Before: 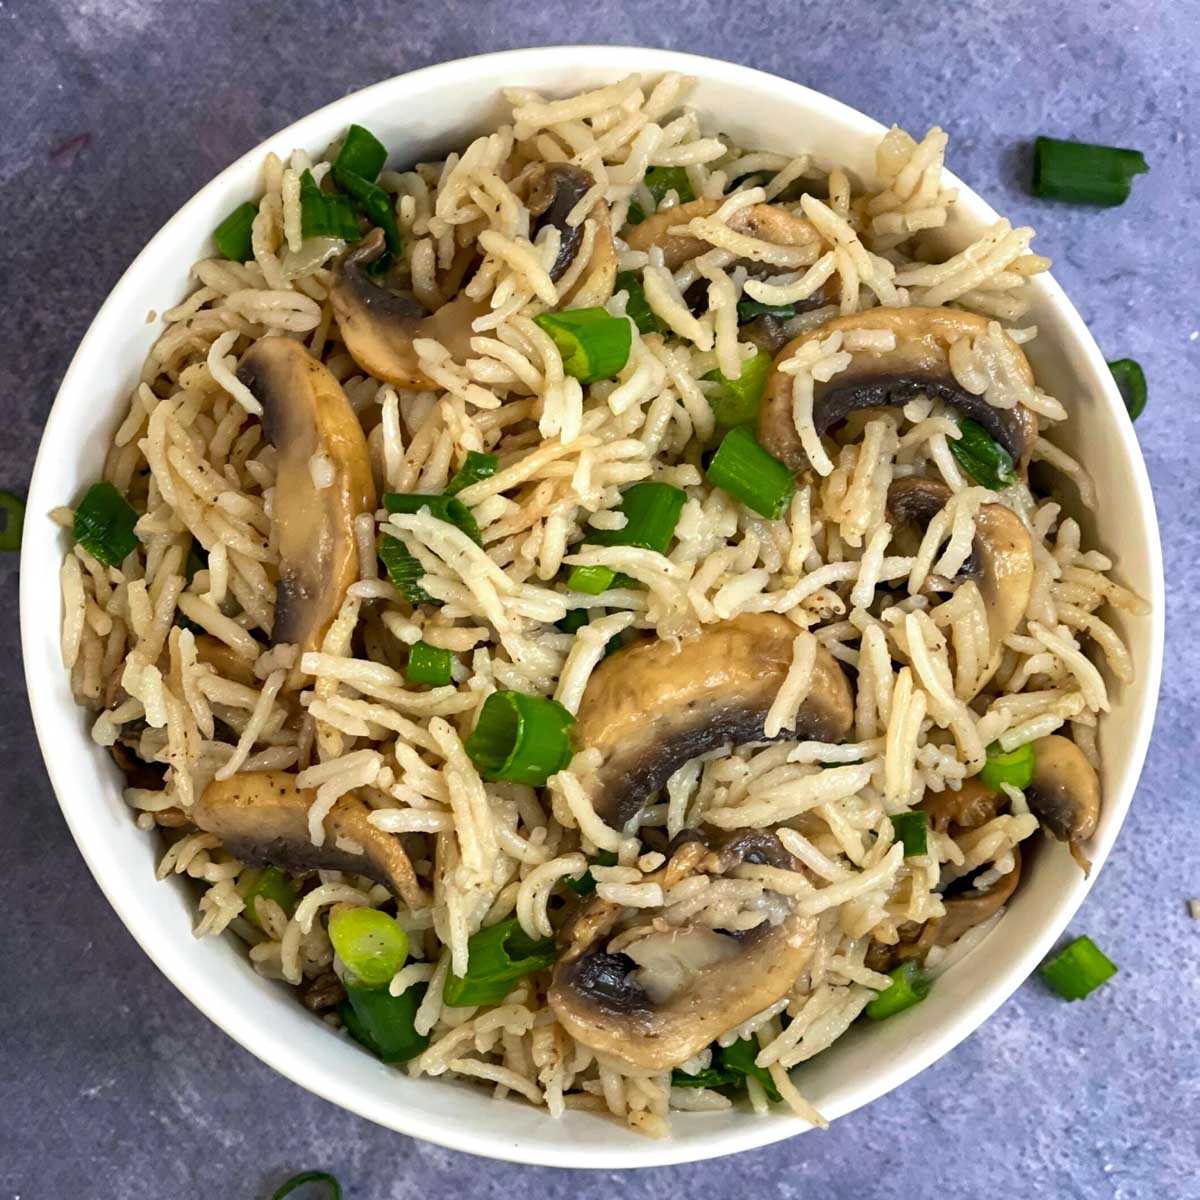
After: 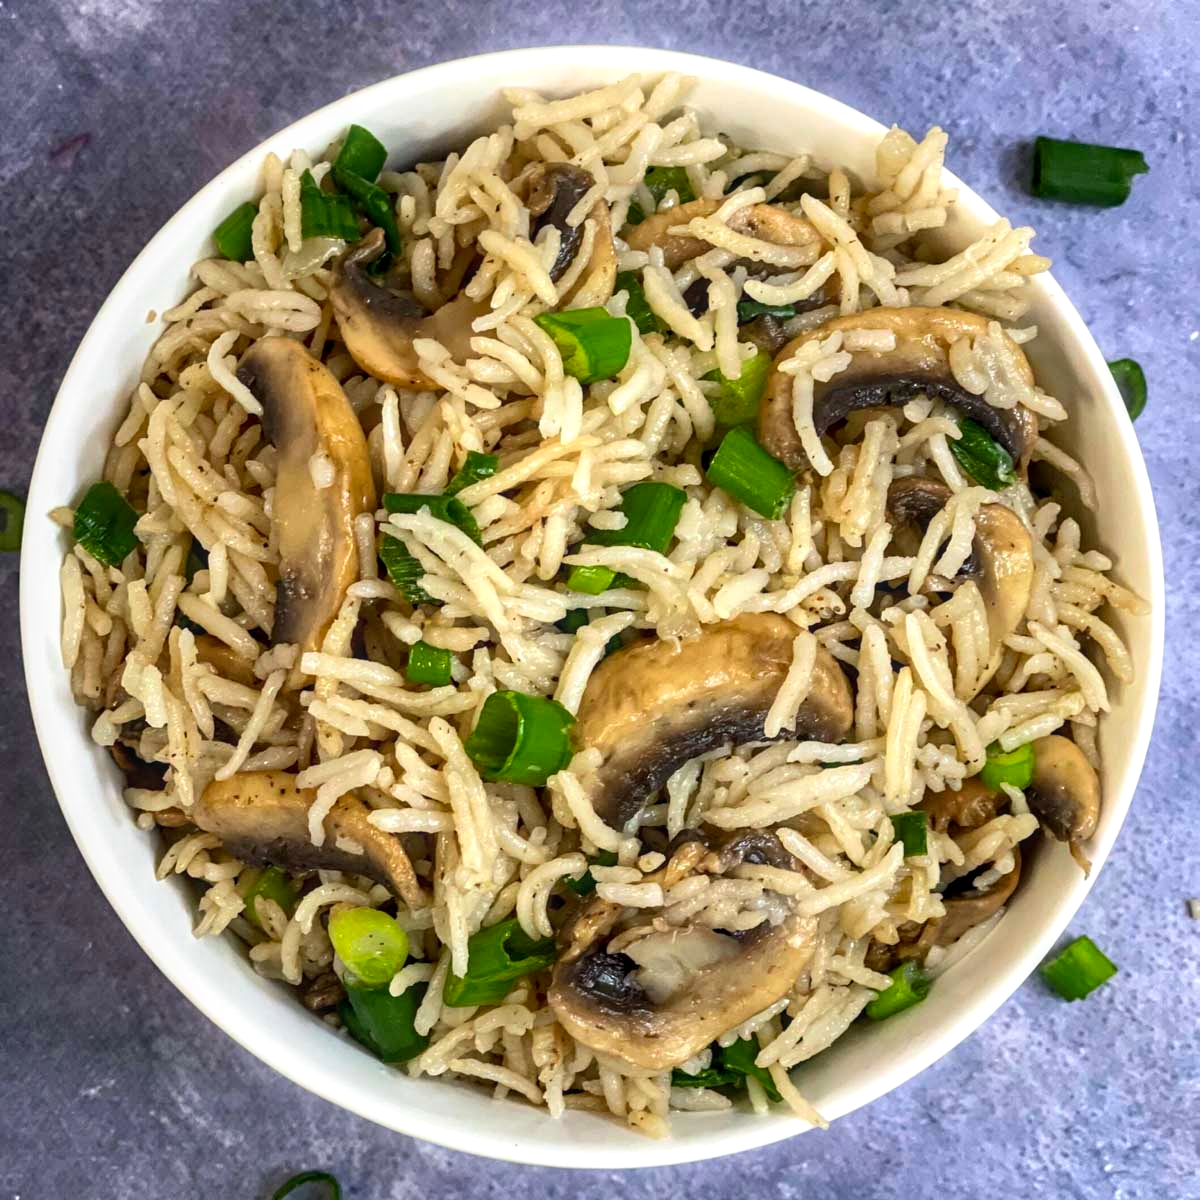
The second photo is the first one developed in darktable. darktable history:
bloom: size 3%, threshold 100%, strength 0%
local contrast: on, module defaults
contrast brightness saturation: contrast 0.1, brightness 0.03, saturation 0.09
